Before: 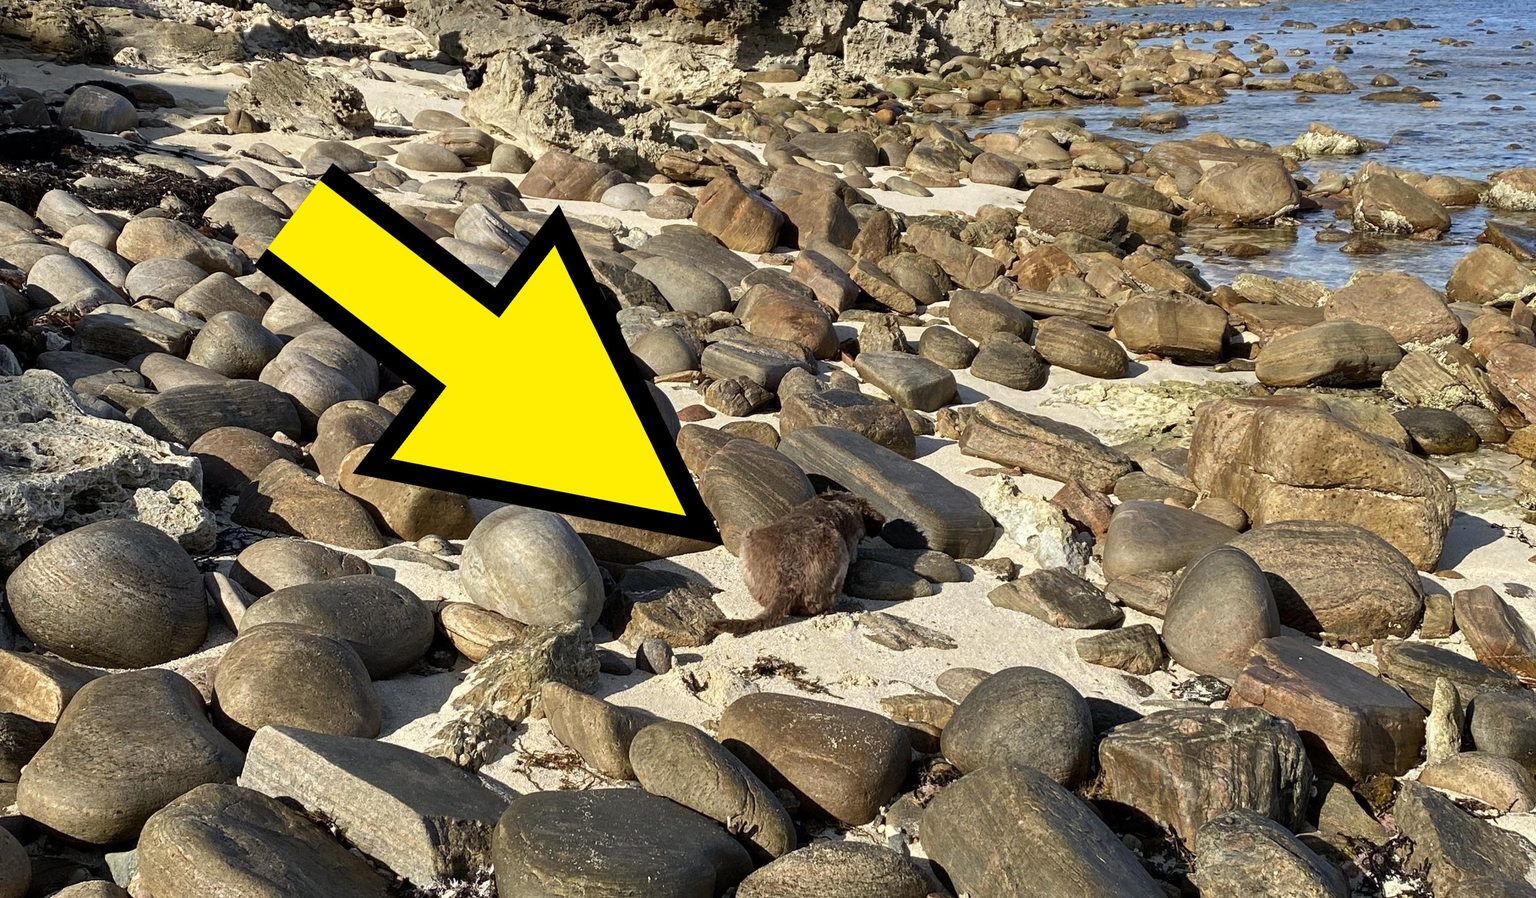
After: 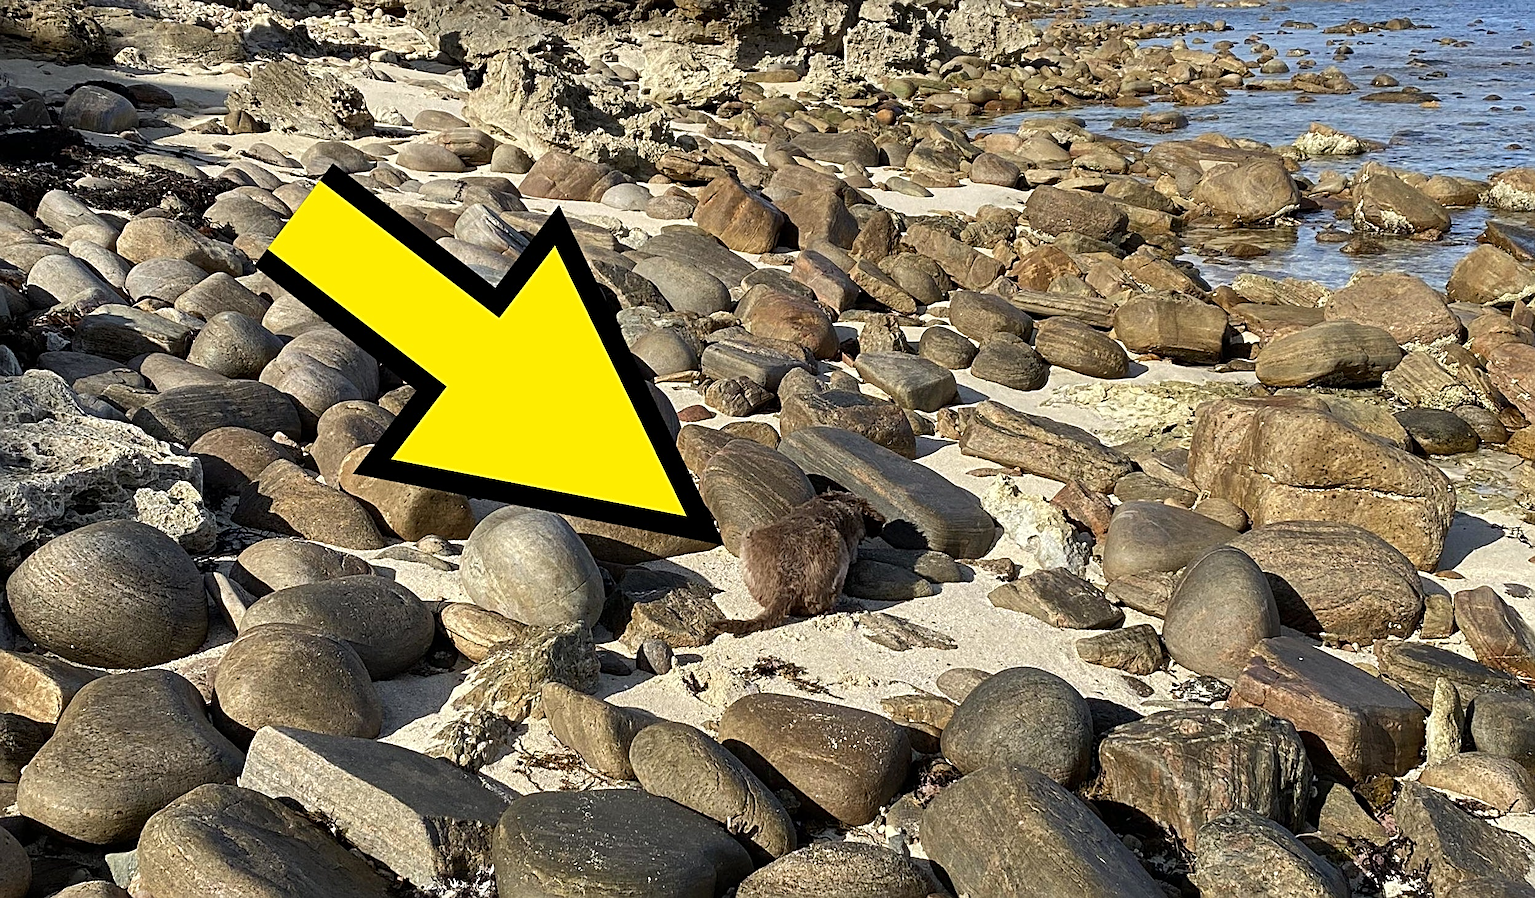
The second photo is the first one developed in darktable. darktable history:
sharpen: radius 2.549, amount 0.651
tone equalizer: edges refinement/feathering 500, mask exposure compensation -1.57 EV, preserve details guided filter
